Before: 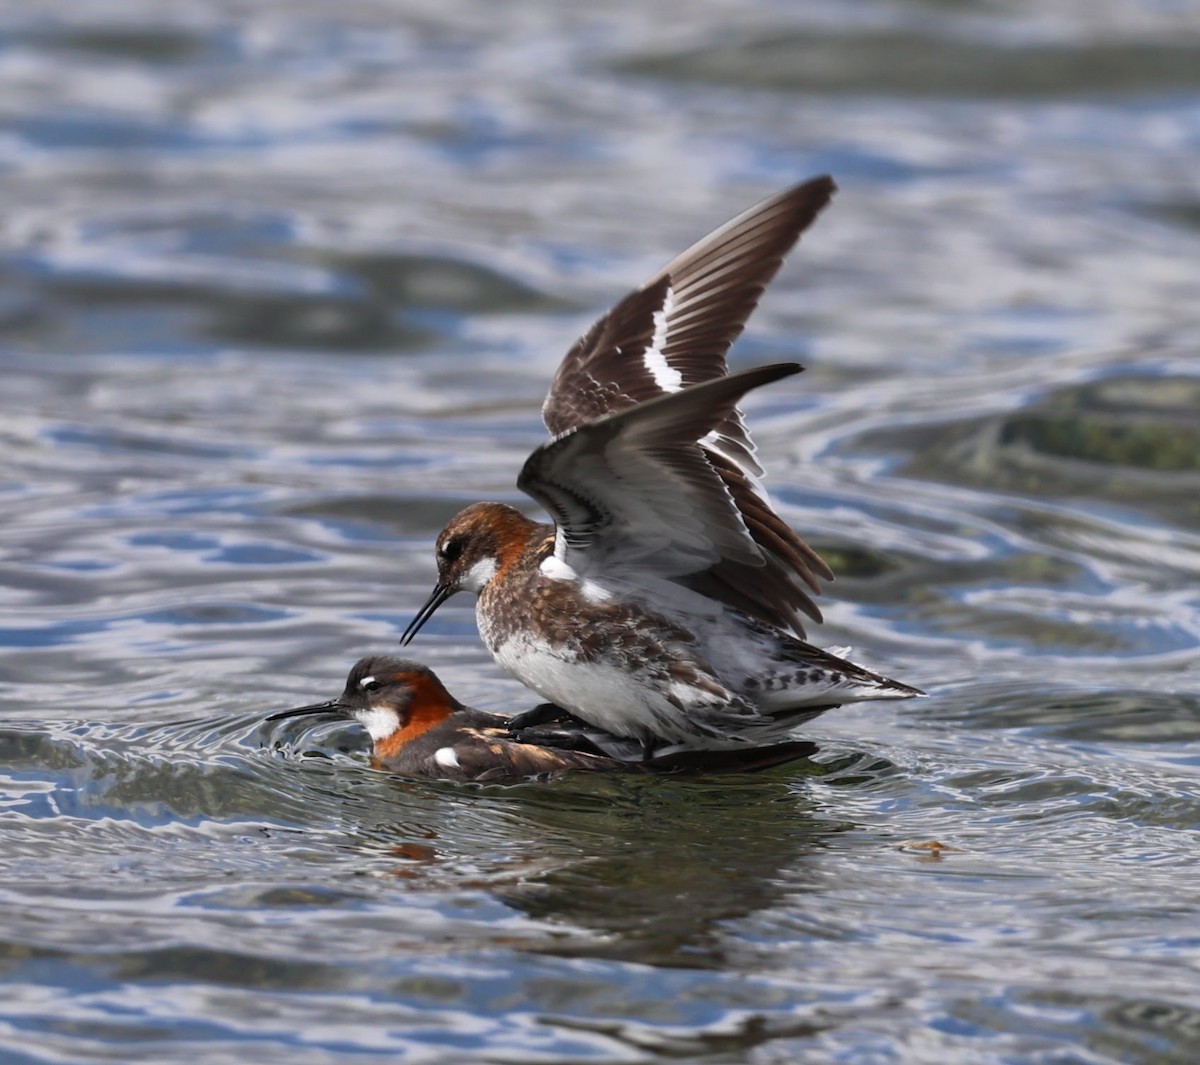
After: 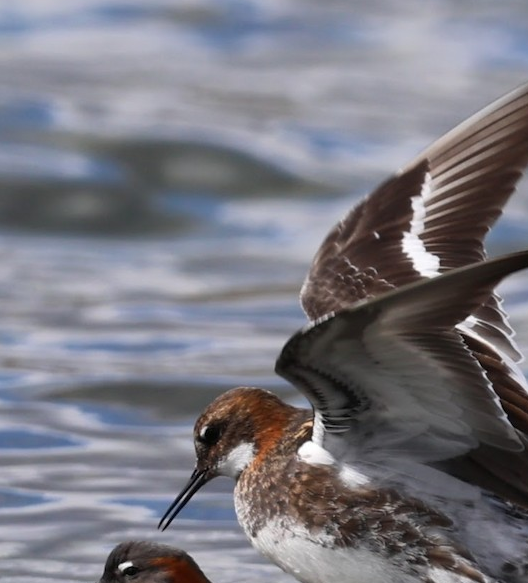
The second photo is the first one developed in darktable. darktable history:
crop: left 20.248%, top 10.86%, right 35.675%, bottom 34.321%
exposure: compensate highlight preservation false
